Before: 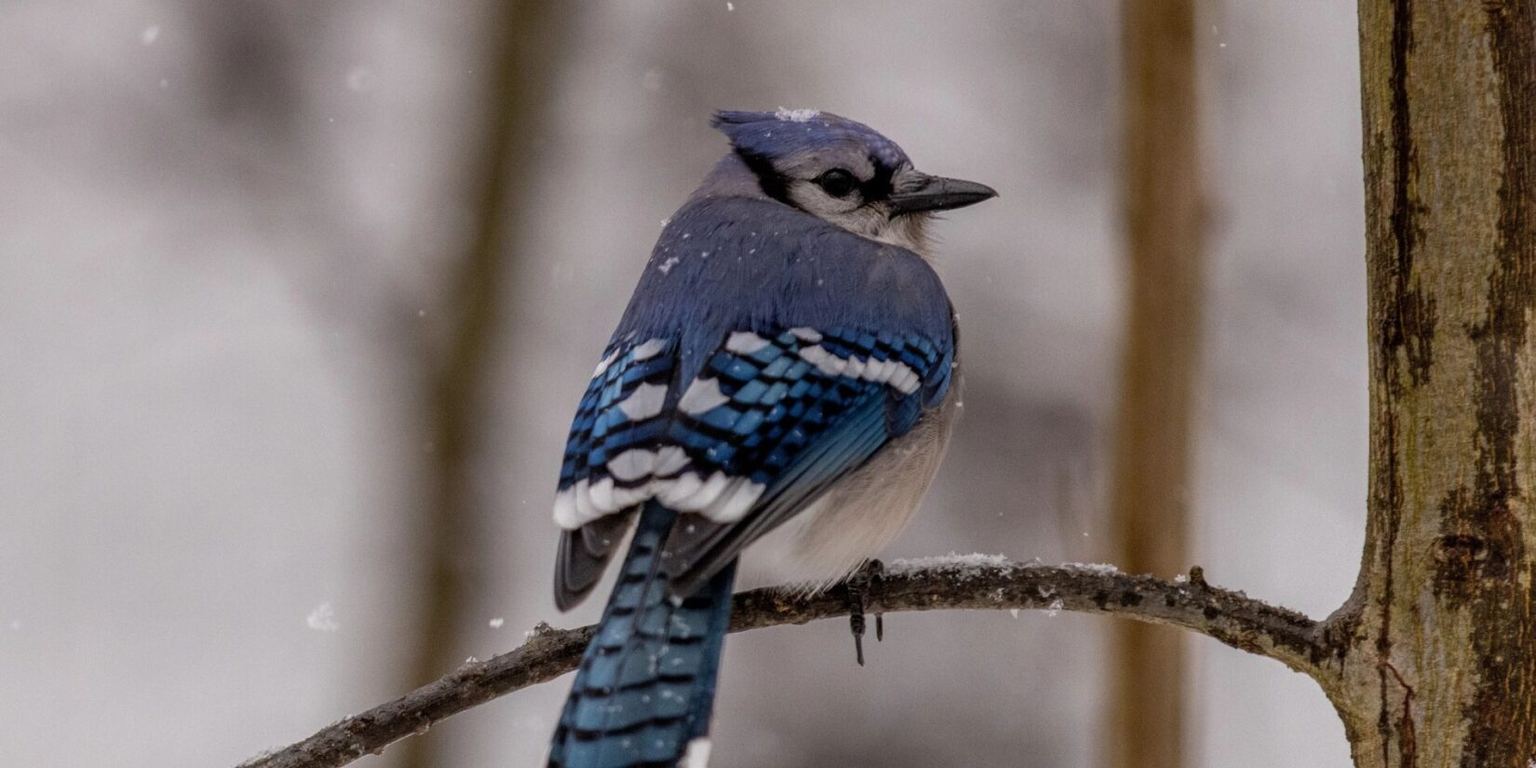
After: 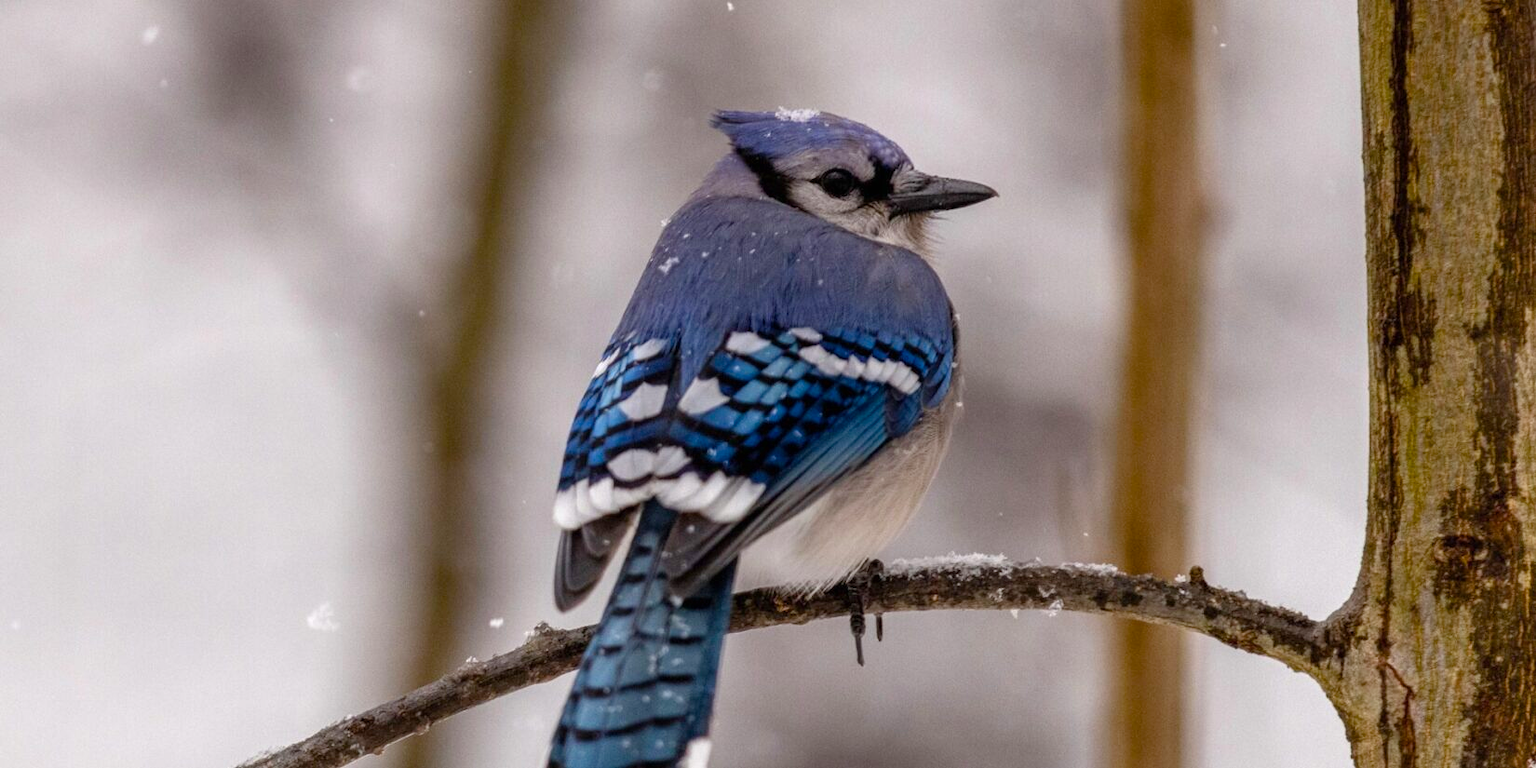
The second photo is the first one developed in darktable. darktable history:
color balance rgb: perceptual saturation grading › global saturation 20%, perceptual saturation grading › highlights -25%, perceptual saturation grading › shadows 25%
exposure: black level correction 0, exposure 0.5 EV, compensate highlight preservation false
